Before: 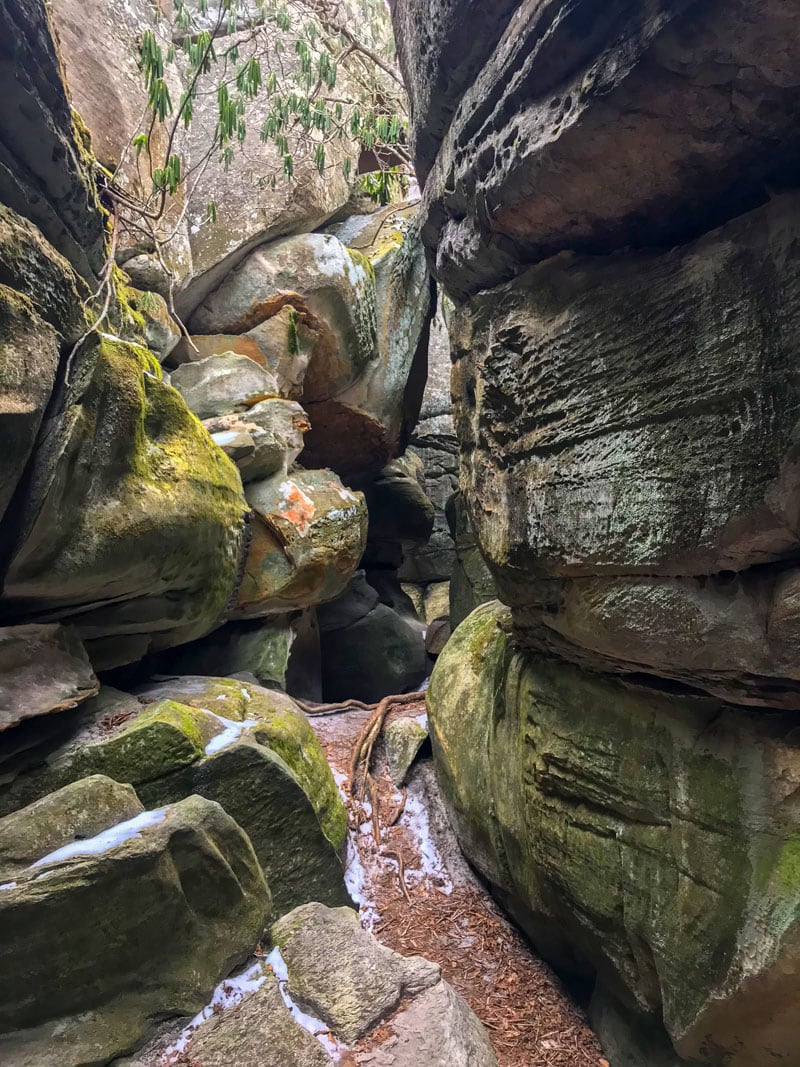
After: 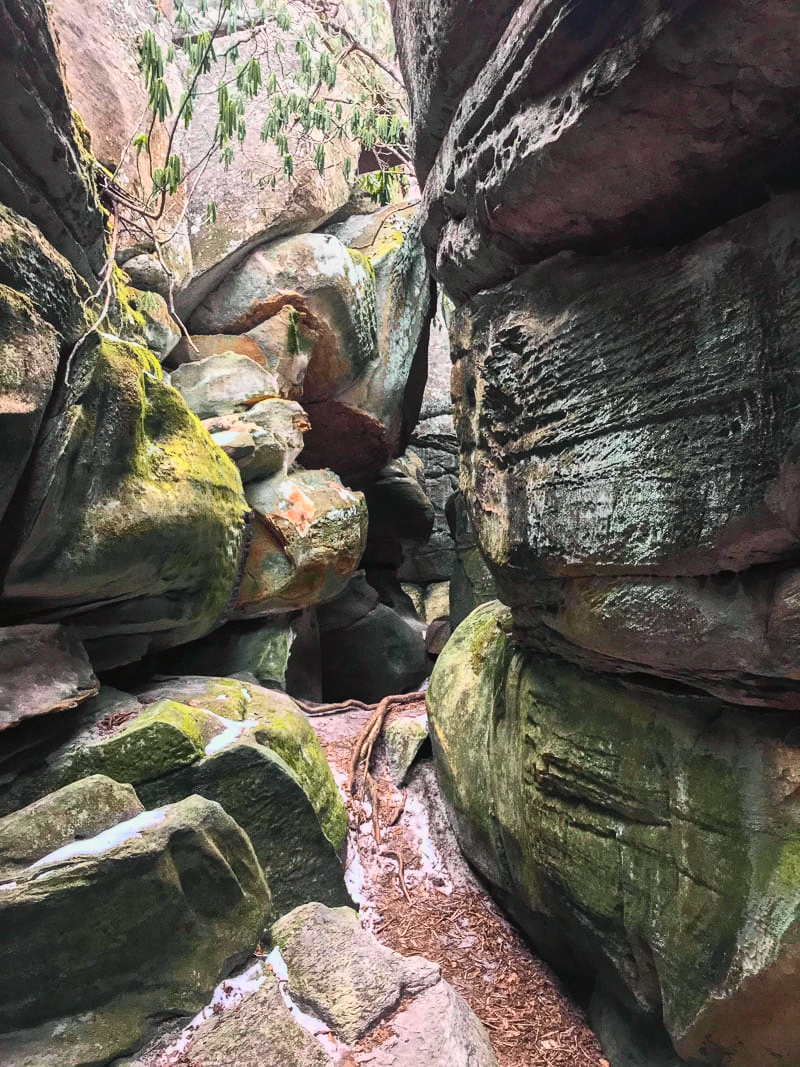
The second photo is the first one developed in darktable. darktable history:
grain: coarseness 0.47 ISO
tone curve: curves: ch0 [(0, 0.026) (0.172, 0.194) (0.398, 0.437) (0.469, 0.544) (0.612, 0.741) (0.845, 0.926) (1, 0.968)]; ch1 [(0, 0) (0.437, 0.453) (0.472, 0.467) (0.502, 0.502) (0.531, 0.546) (0.574, 0.583) (0.617, 0.64) (0.699, 0.749) (0.859, 0.919) (1, 1)]; ch2 [(0, 0) (0.33, 0.301) (0.421, 0.443) (0.476, 0.502) (0.511, 0.504) (0.553, 0.553) (0.595, 0.586) (0.664, 0.664) (1, 1)], color space Lab, independent channels, preserve colors none
